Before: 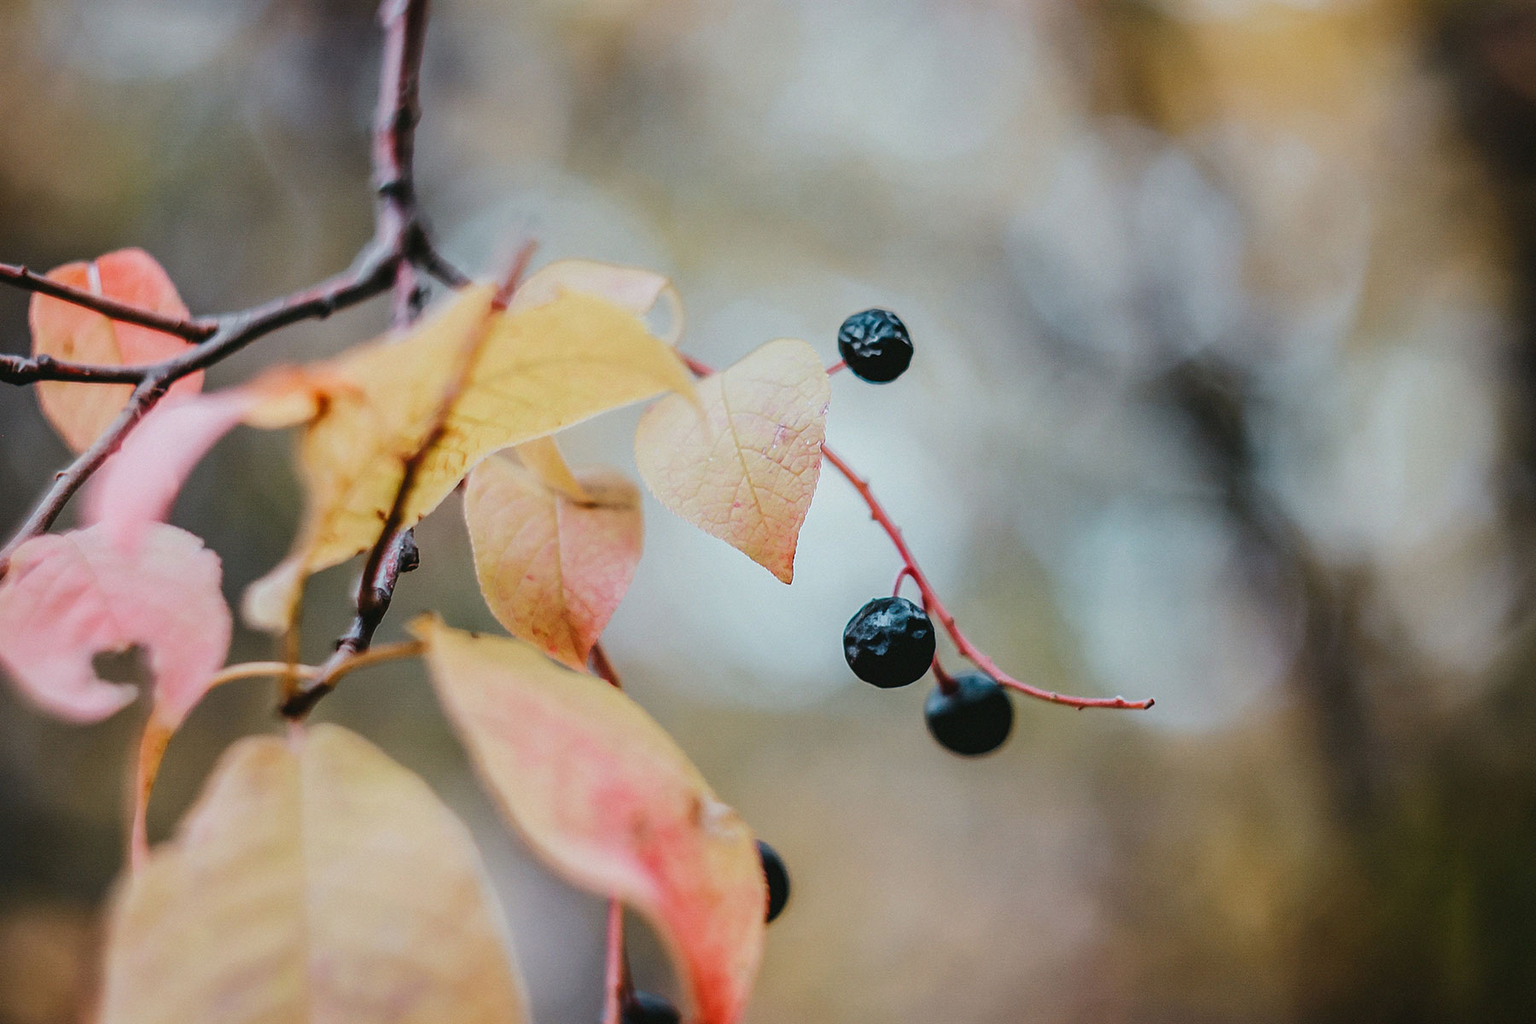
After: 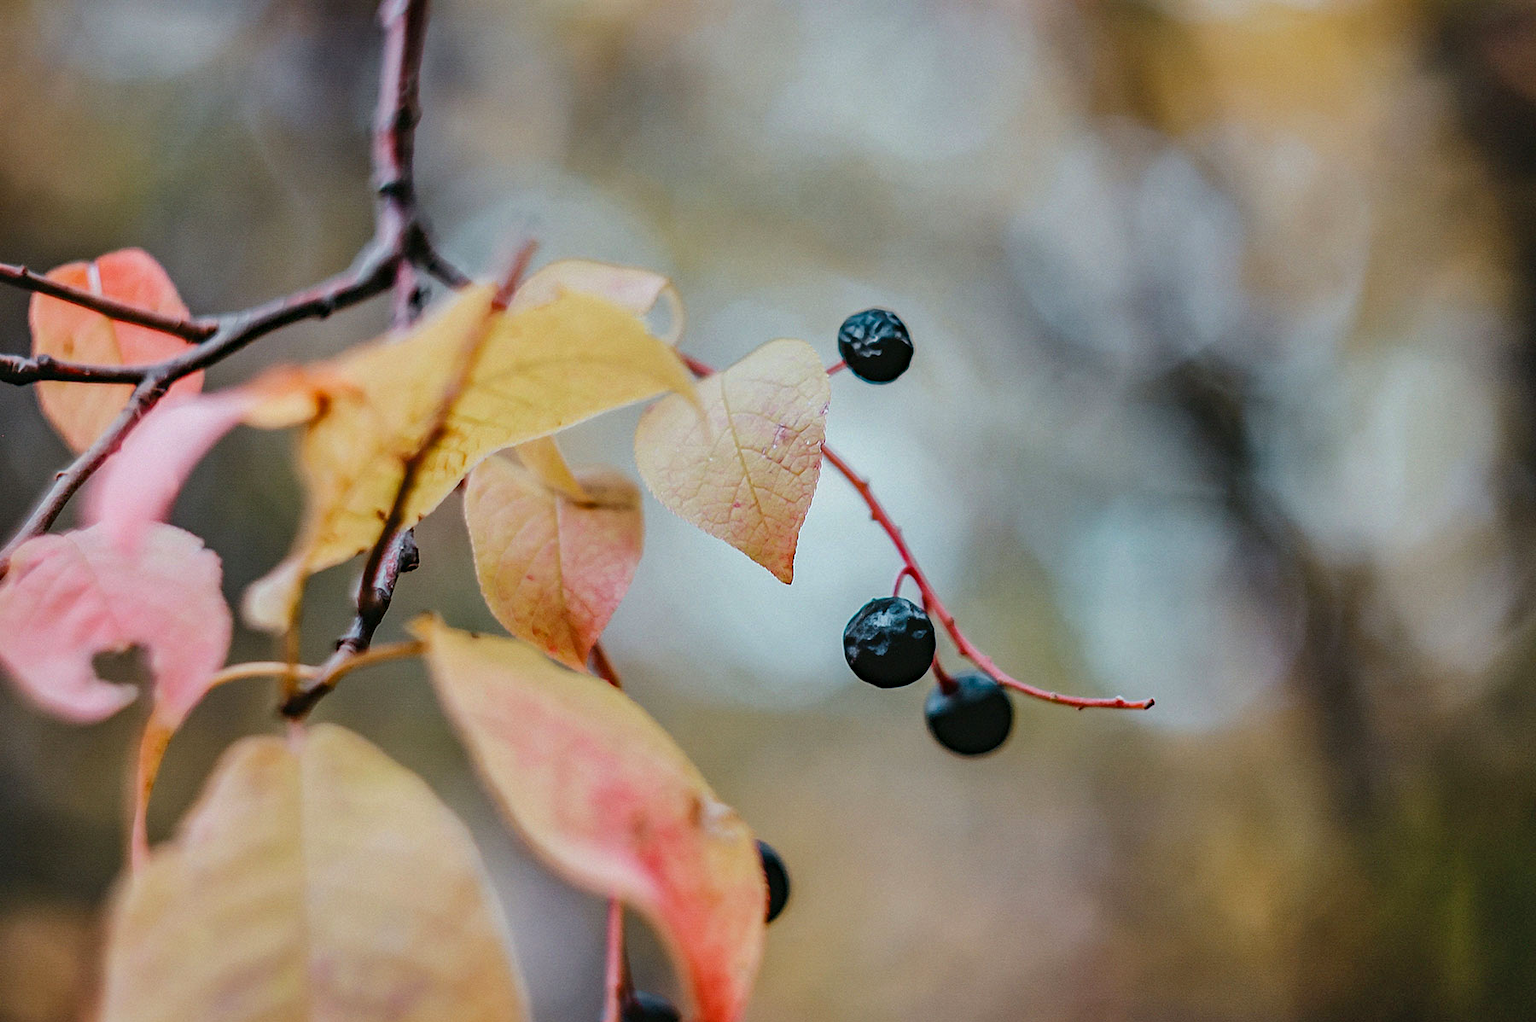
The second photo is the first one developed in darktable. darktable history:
exposure: compensate exposure bias true, compensate highlight preservation false
crop: top 0.05%, bottom 0.098%
shadows and highlights: soften with gaussian
haze removal: compatibility mode true, adaptive false
